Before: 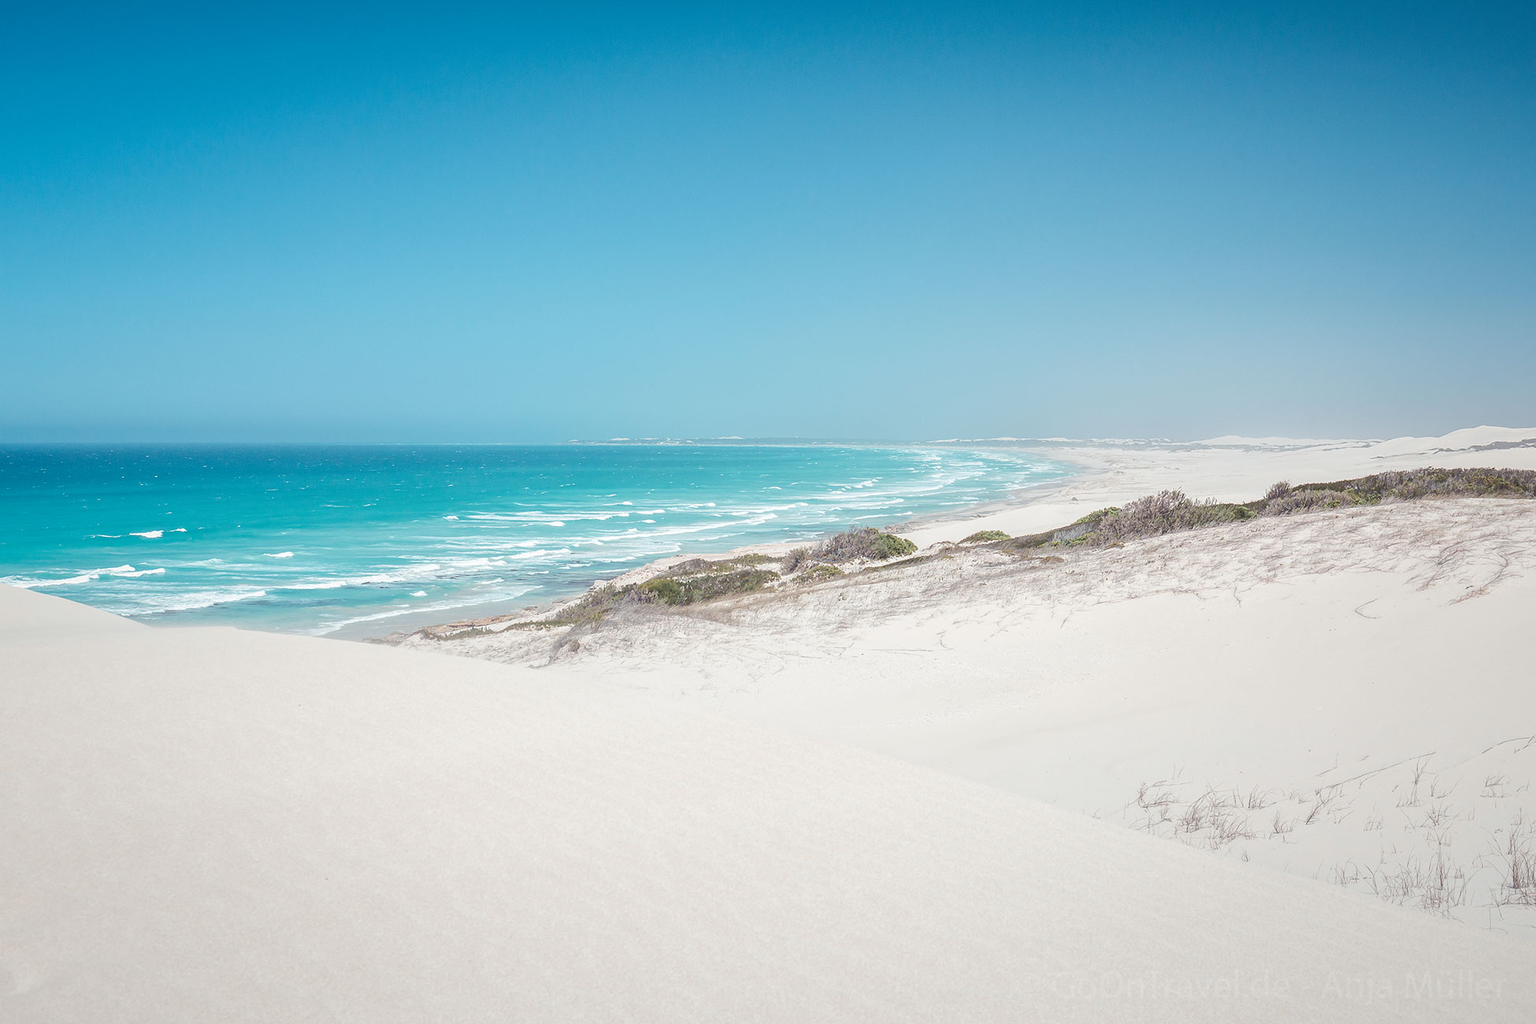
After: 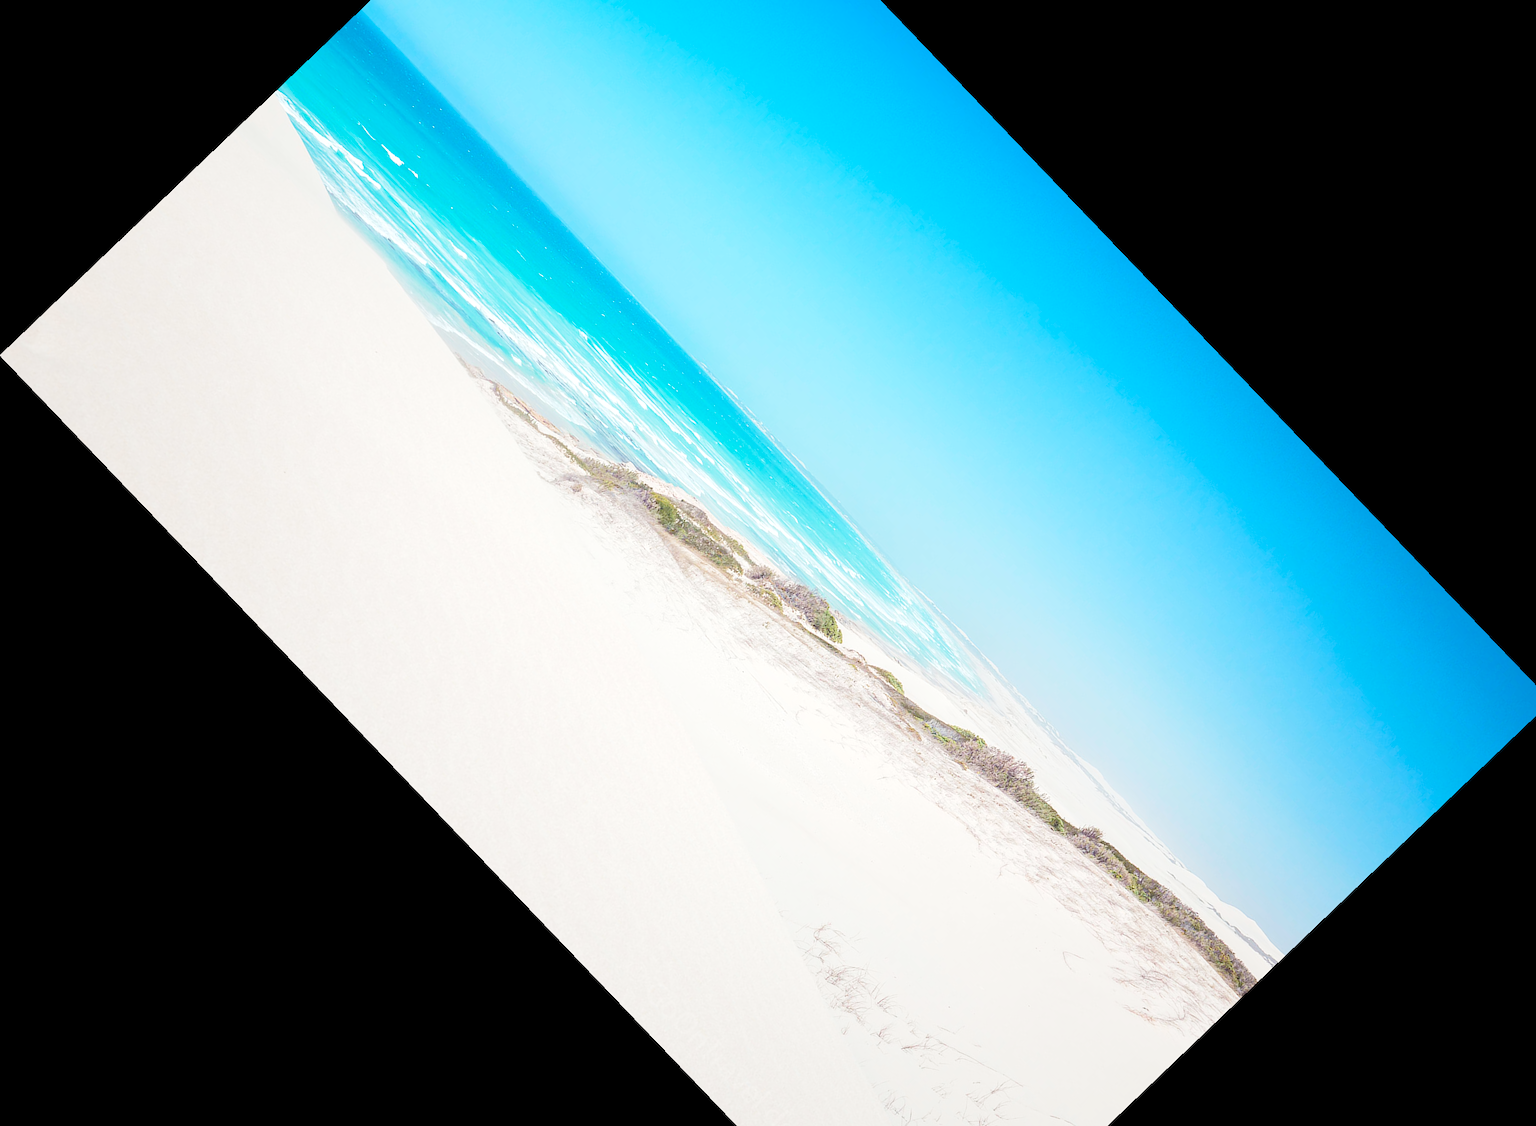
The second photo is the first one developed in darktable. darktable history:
crop and rotate: angle -46.26°, top 16.234%, right 0.912%, bottom 11.704%
contrast brightness saturation: saturation 0.5
base curve: curves: ch0 [(0, 0) (0.204, 0.334) (0.55, 0.733) (1, 1)], preserve colors none
rgb levels: levels [[0.013, 0.434, 0.89], [0, 0.5, 1], [0, 0.5, 1]]
